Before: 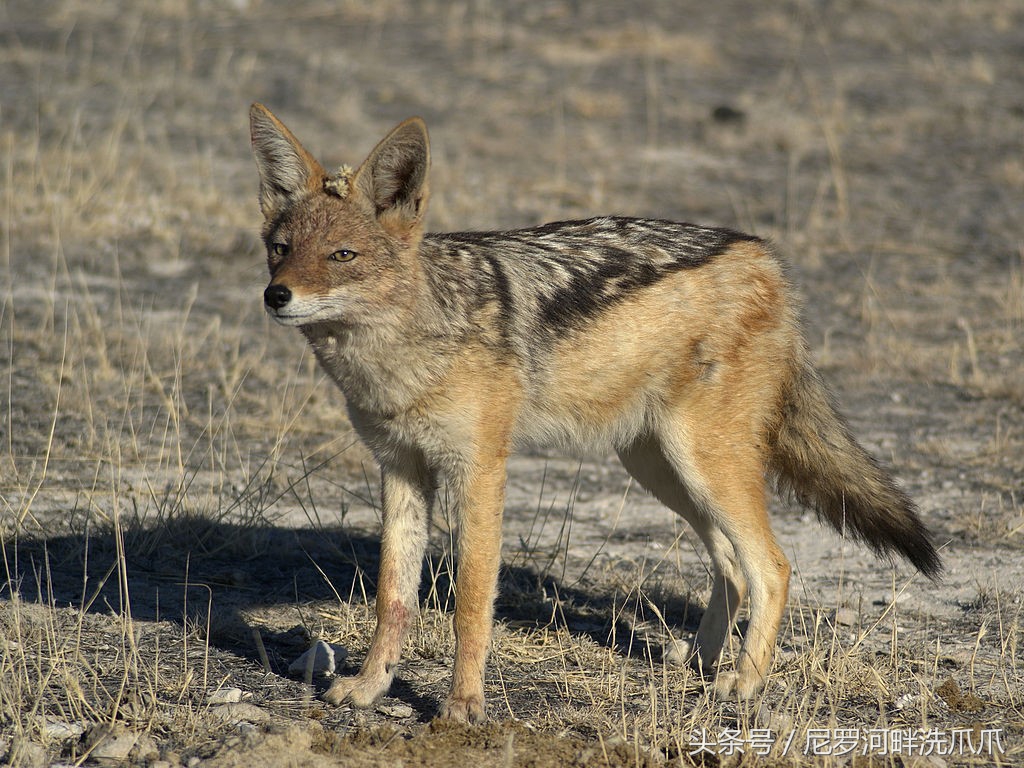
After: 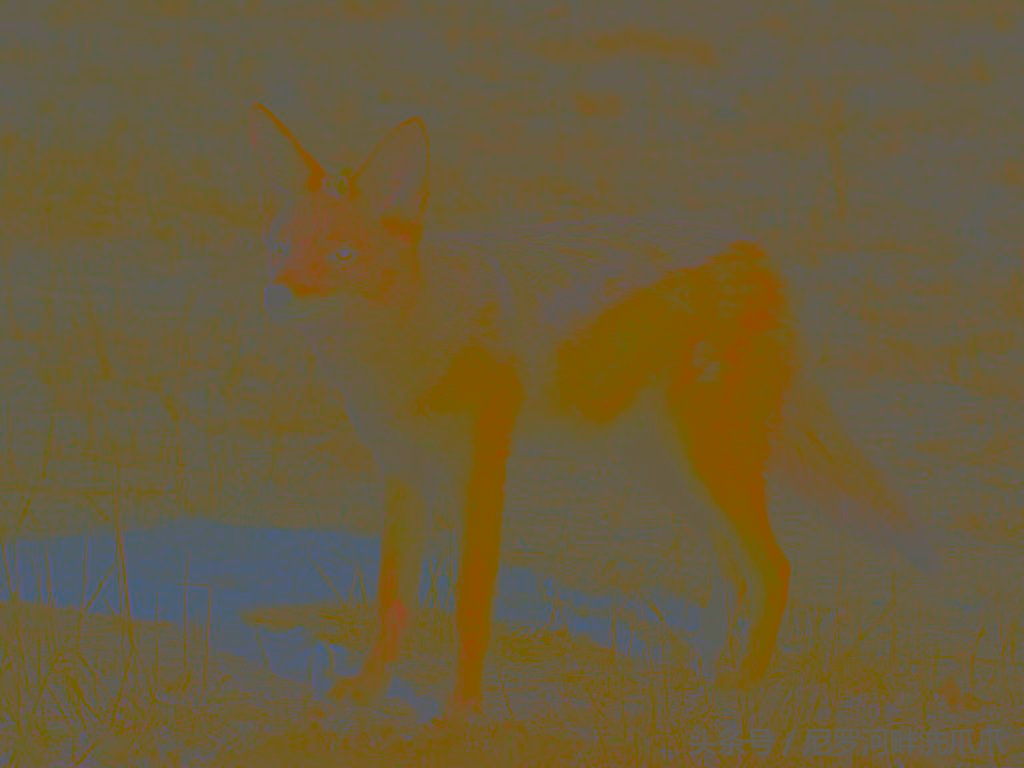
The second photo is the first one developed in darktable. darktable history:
contrast brightness saturation: contrast -0.982, brightness -0.157, saturation 0.734
